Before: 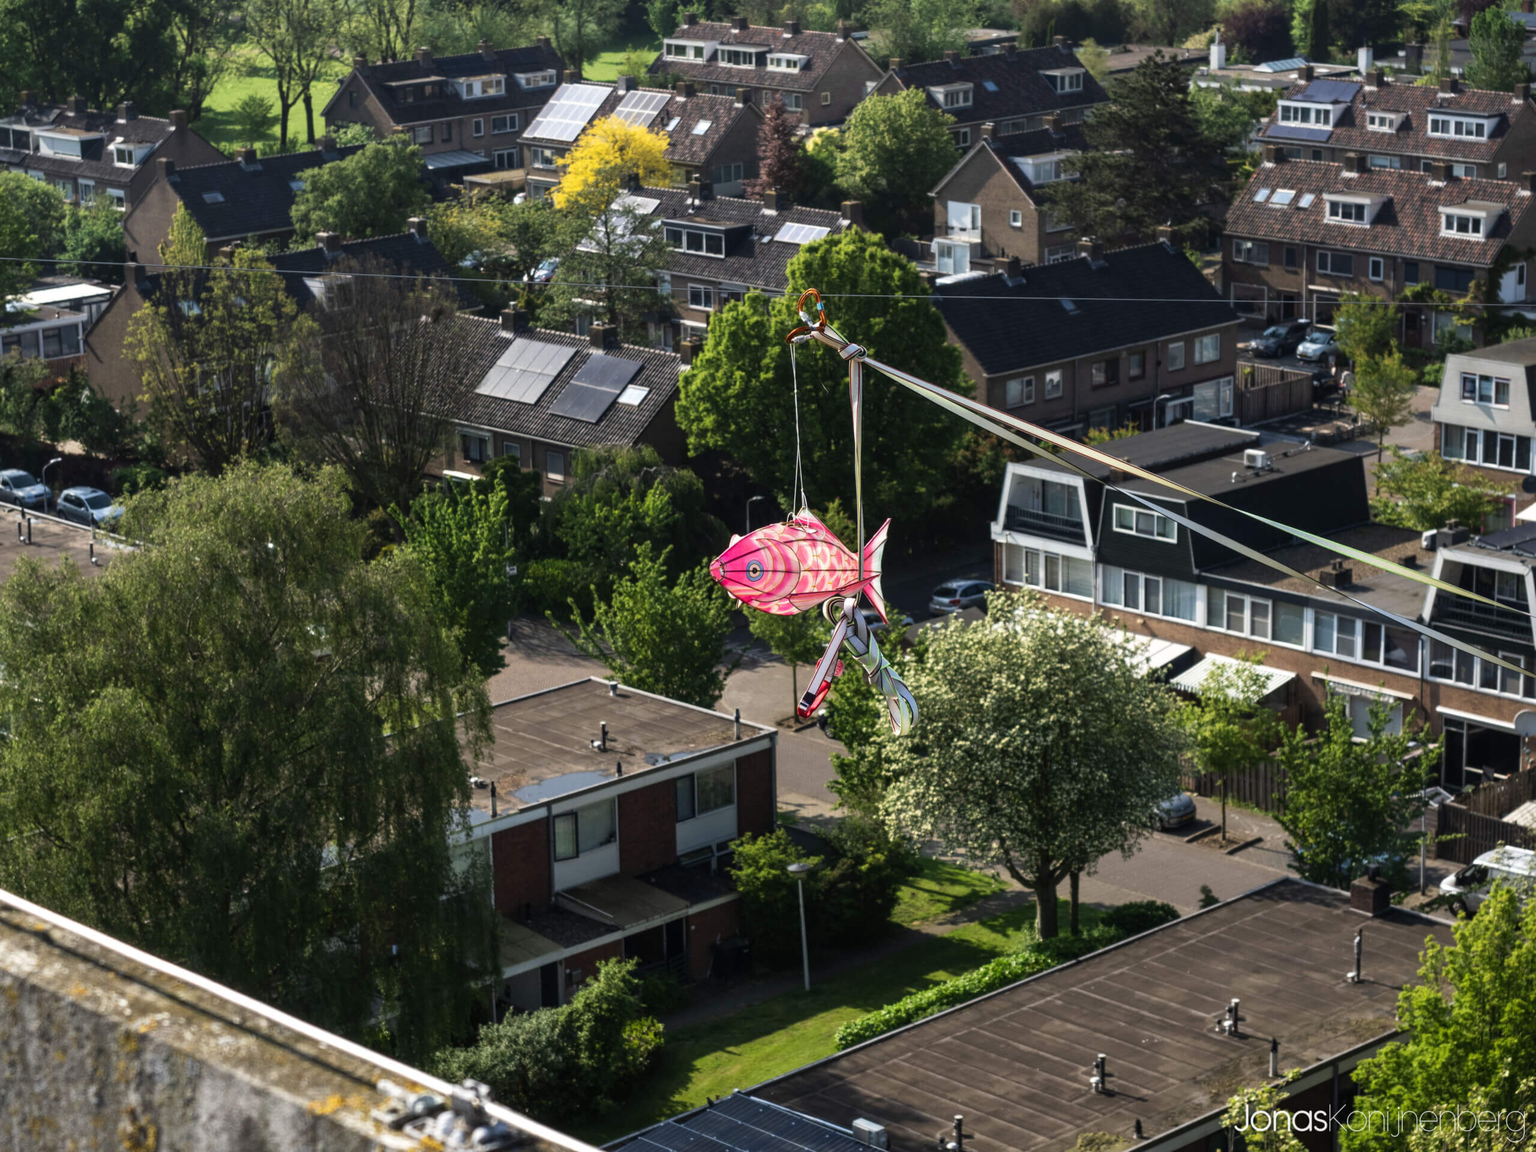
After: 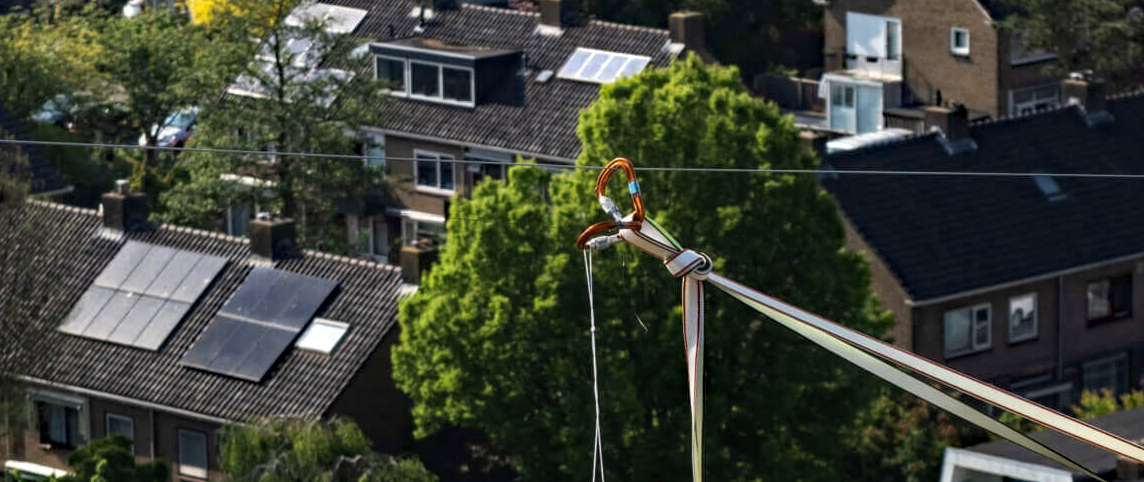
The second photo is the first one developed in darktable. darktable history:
crop: left 28.64%, top 16.832%, right 26.637%, bottom 58.055%
haze removal: strength 0.42, compatibility mode true, adaptive false
rgb levels: preserve colors max RGB
